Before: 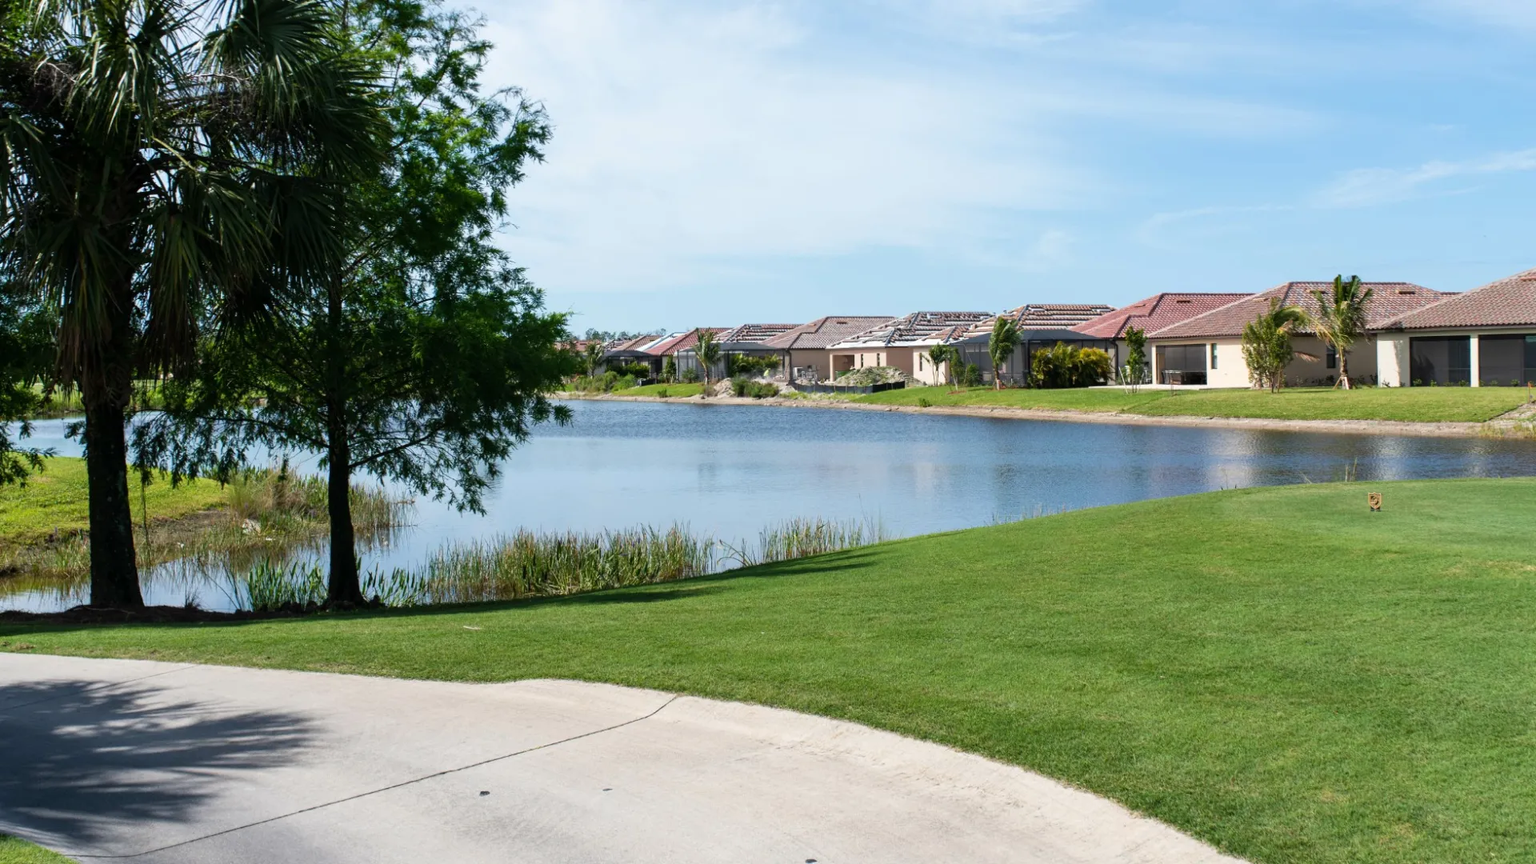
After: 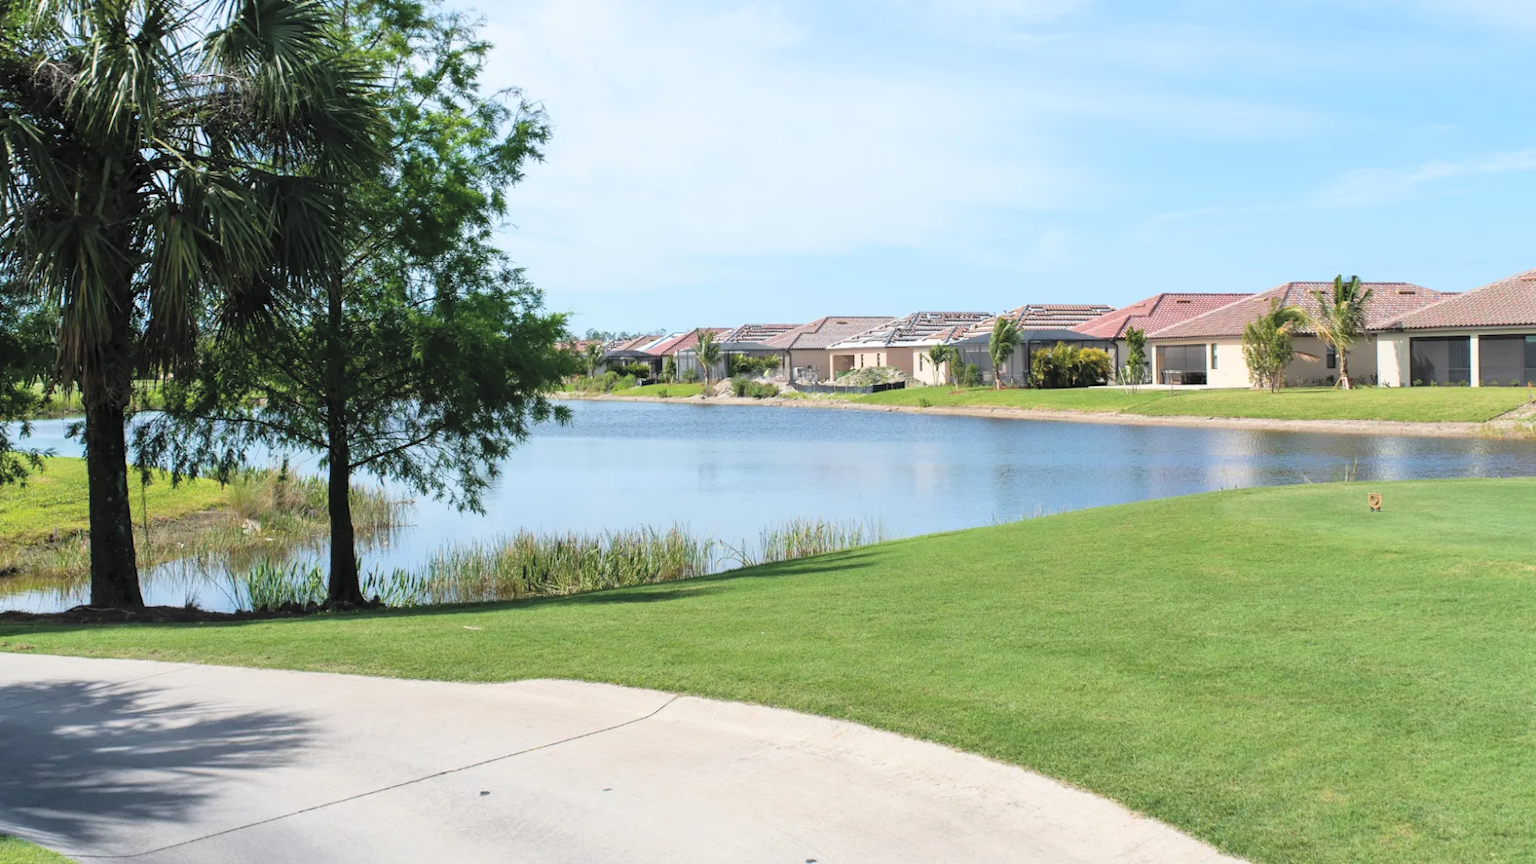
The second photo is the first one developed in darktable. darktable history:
contrast brightness saturation: brightness 0.275
